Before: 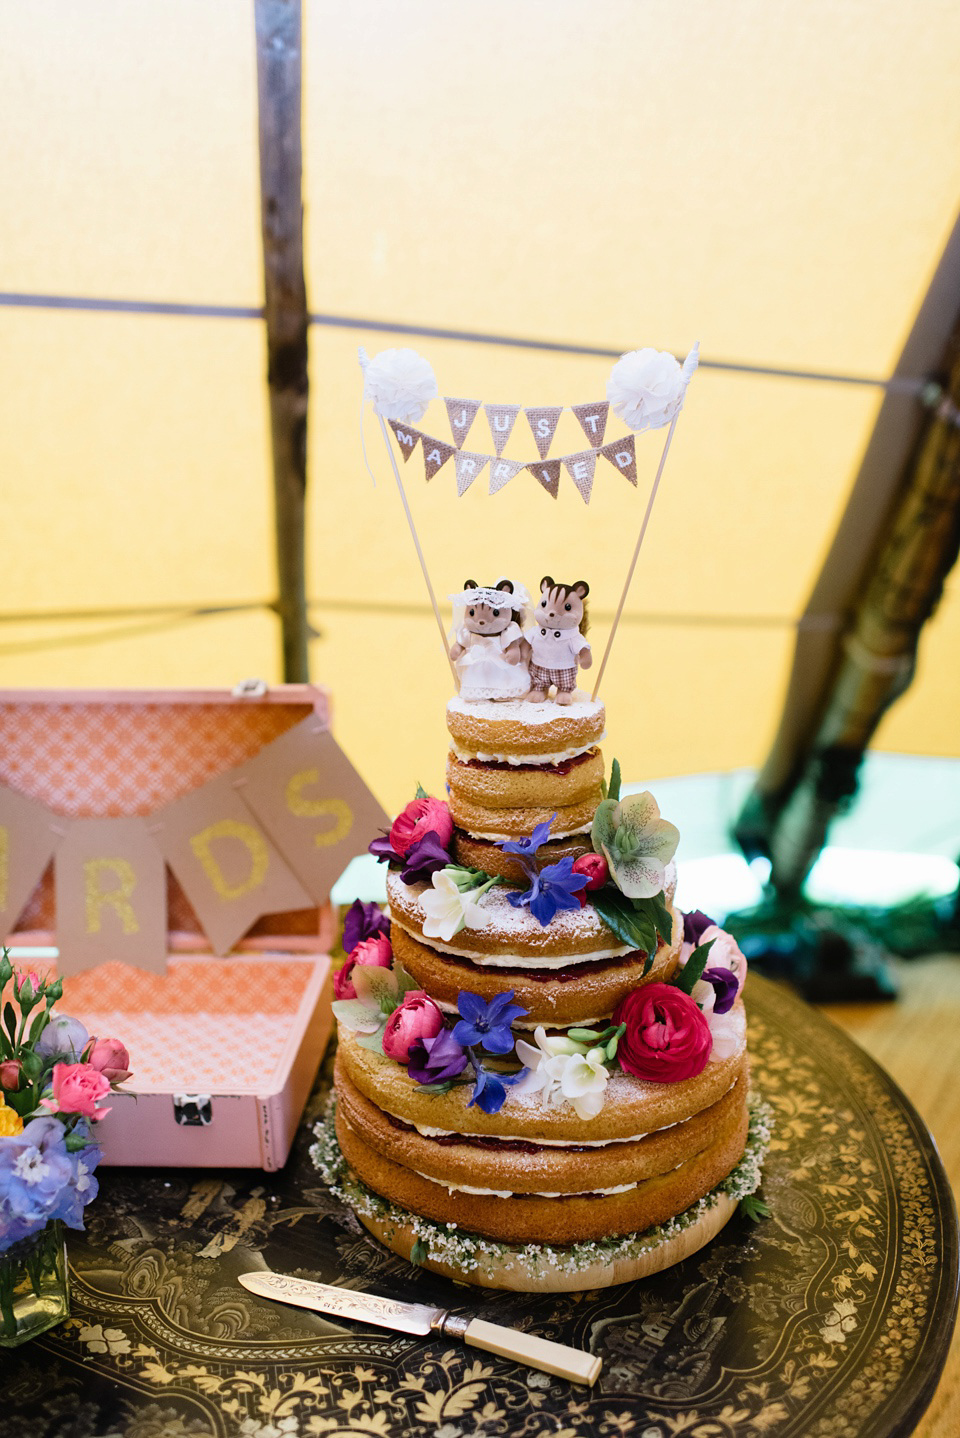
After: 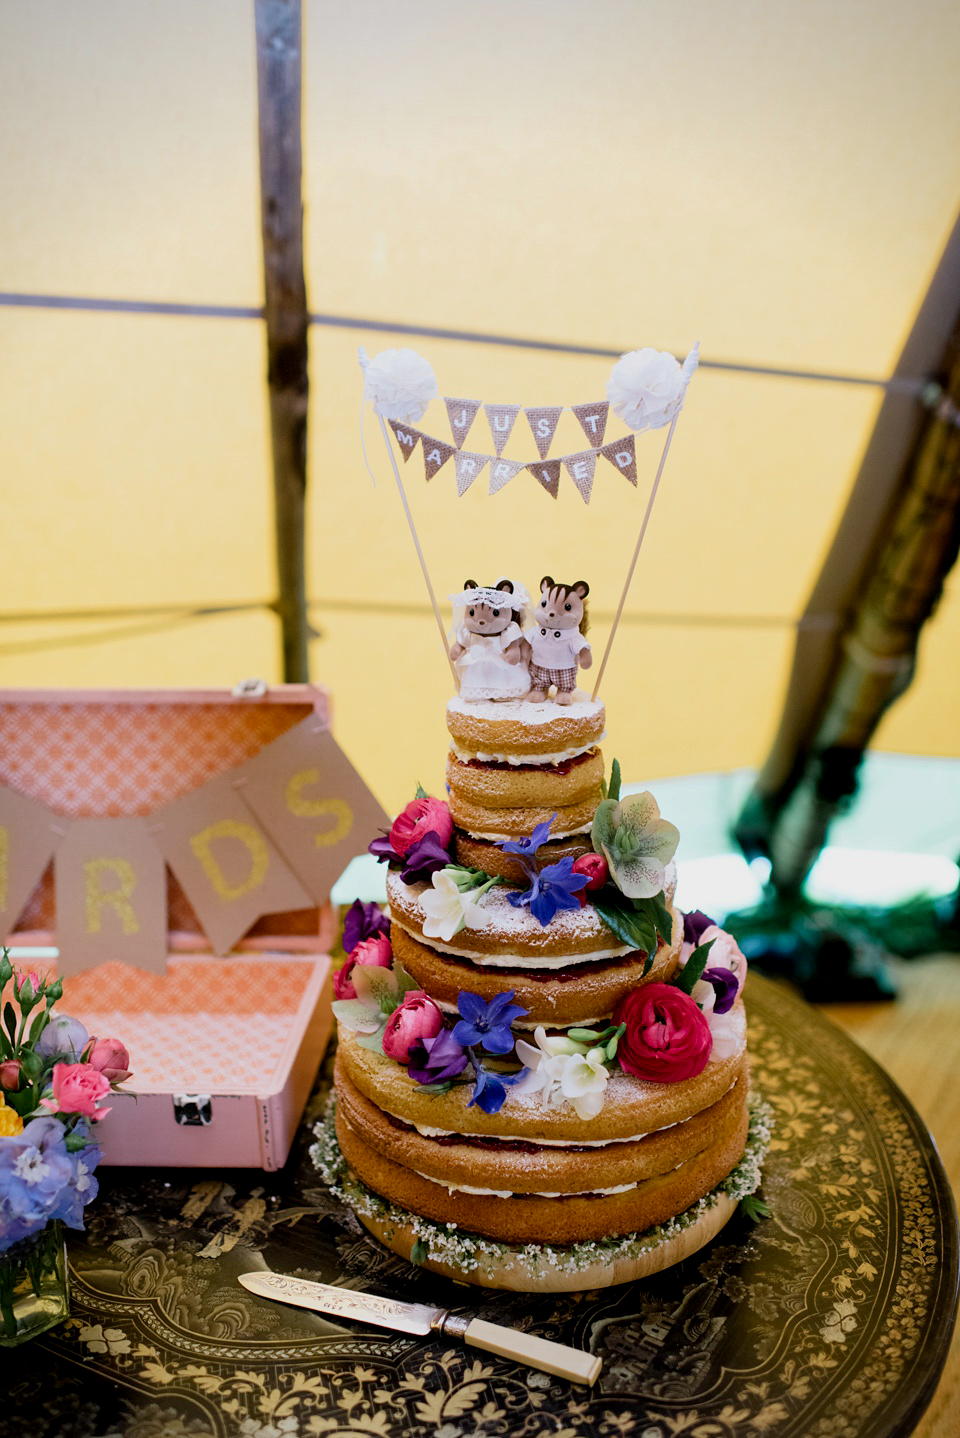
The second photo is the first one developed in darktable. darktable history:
vignetting: saturation 0.001
exposure: black level correction 0.006, exposure -0.225 EV, compensate highlight preservation false
